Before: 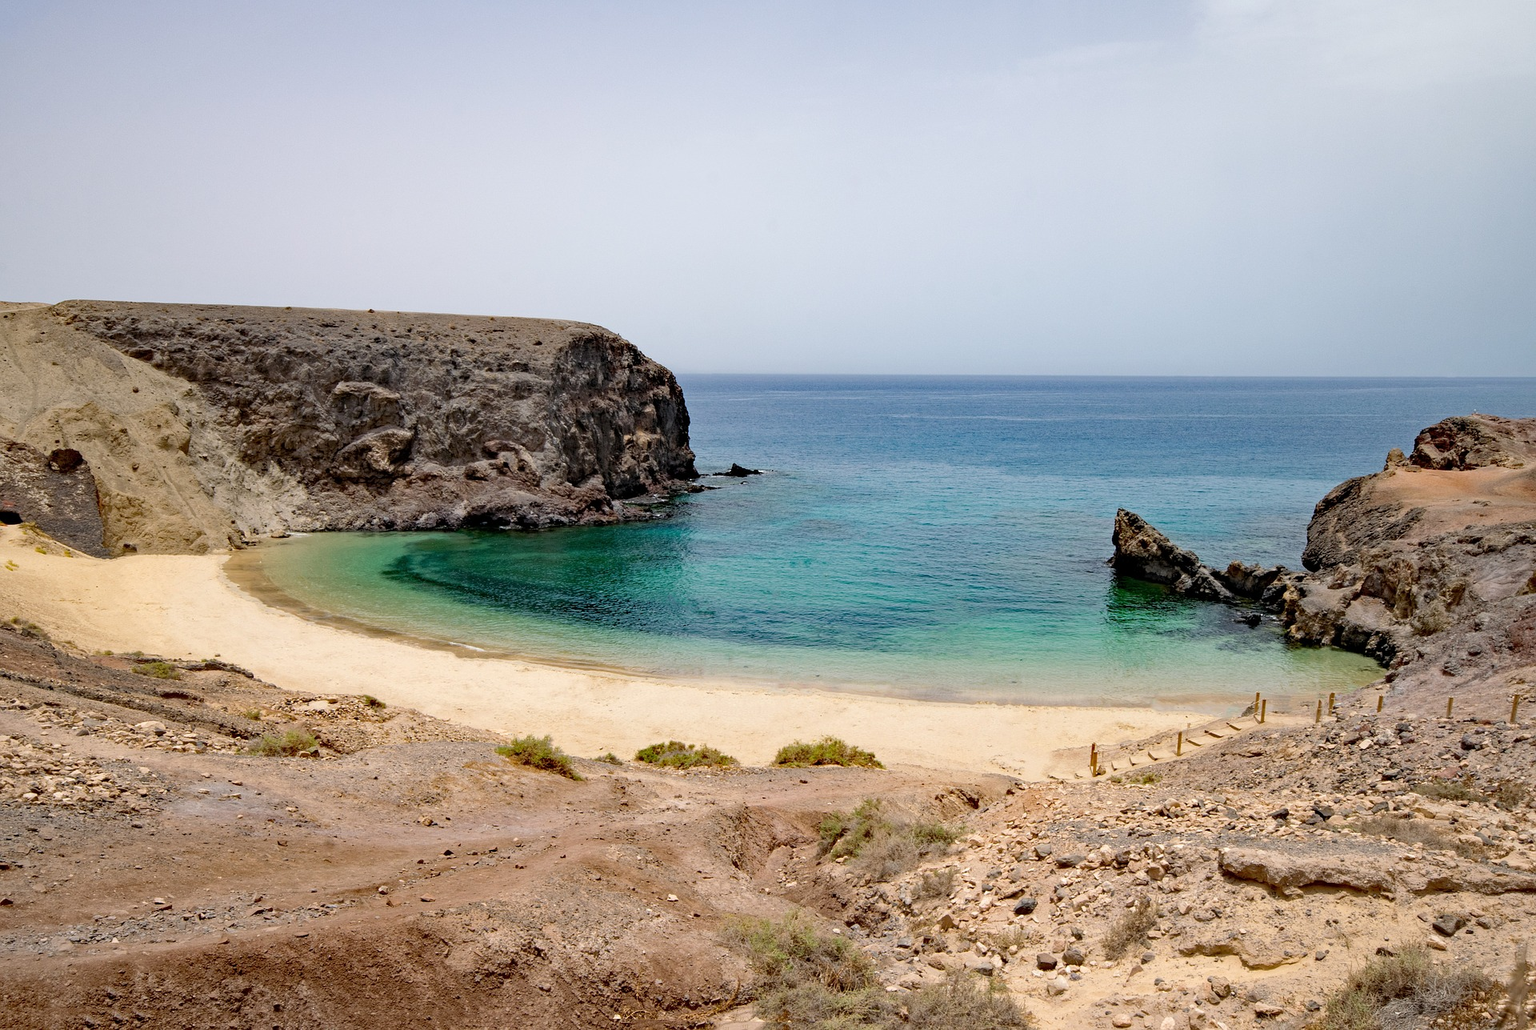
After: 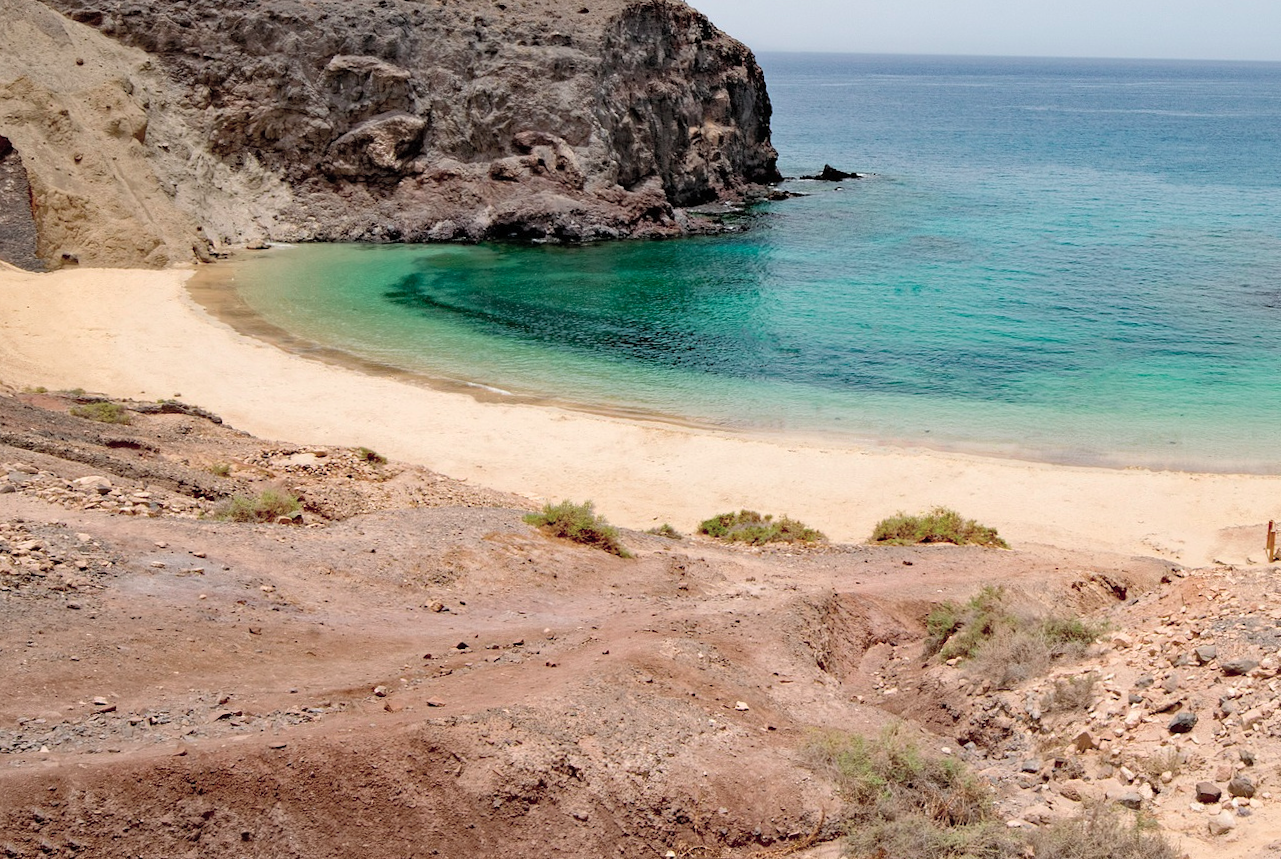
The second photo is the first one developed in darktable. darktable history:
crop and rotate: angle -0.82°, left 3.85%, top 31.828%, right 27.992%
contrast brightness saturation: brightness 0.09, saturation 0.19
color contrast: blue-yellow contrast 0.7
